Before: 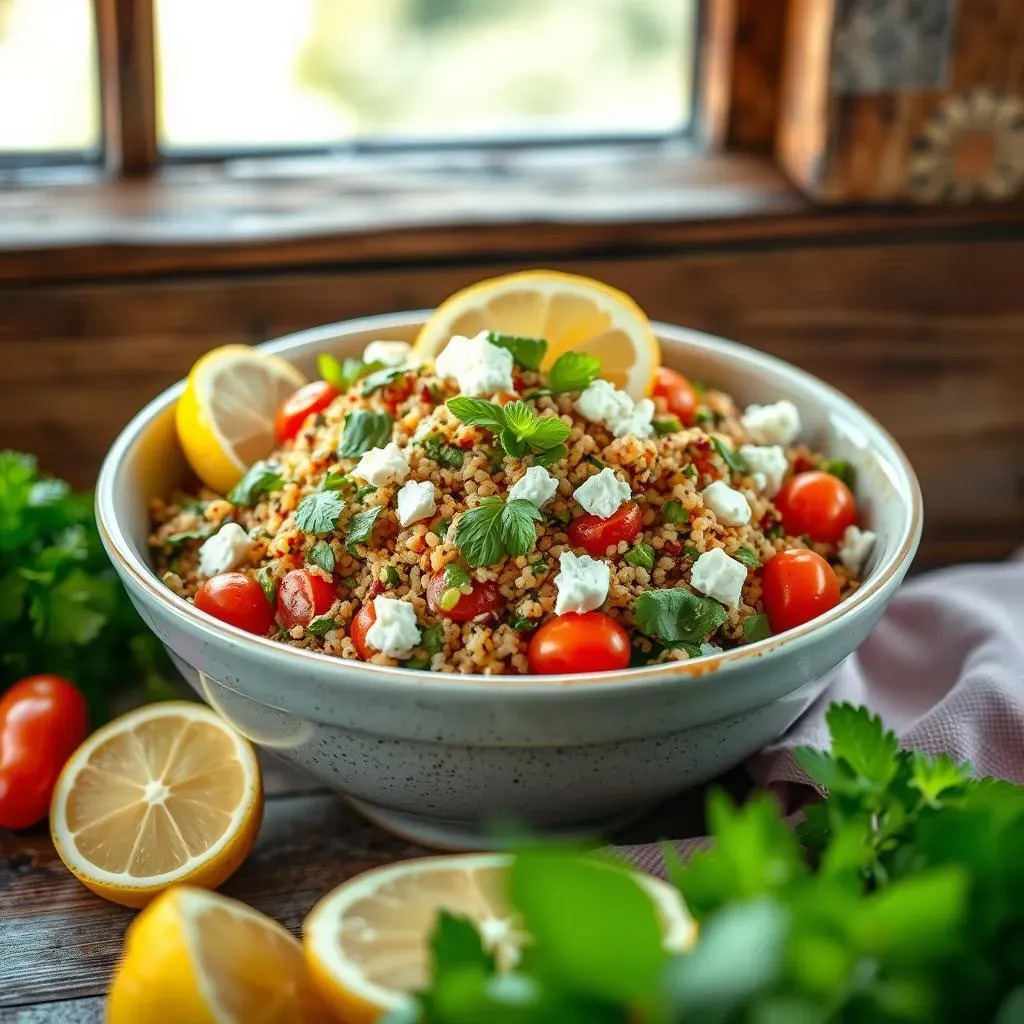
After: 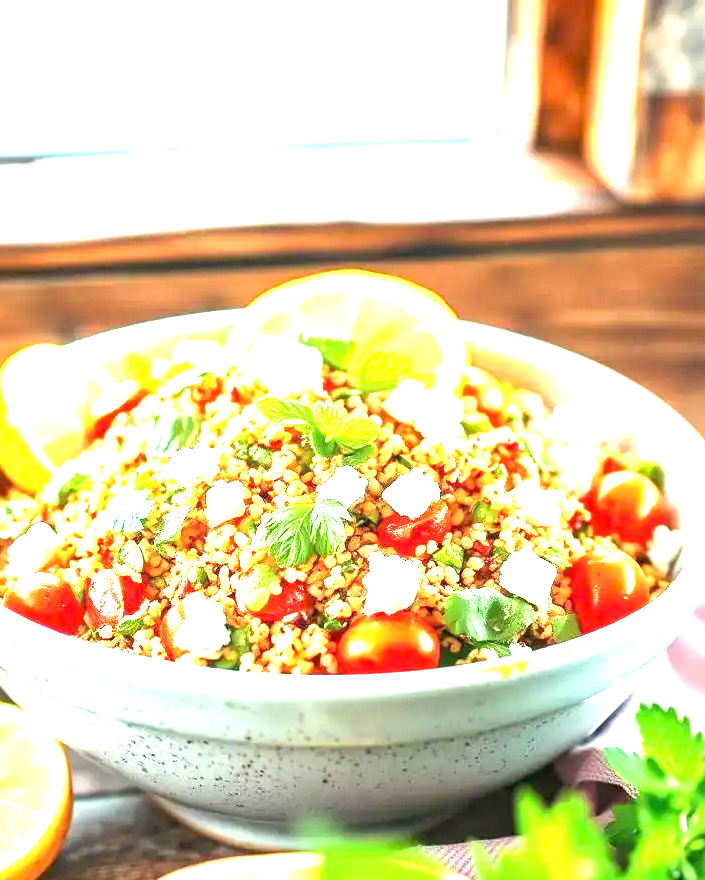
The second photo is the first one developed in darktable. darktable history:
crop: left 18.697%, right 12.368%, bottom 14.061%
exposure: exposure 2.966 EV, compensate highlight preservation false
